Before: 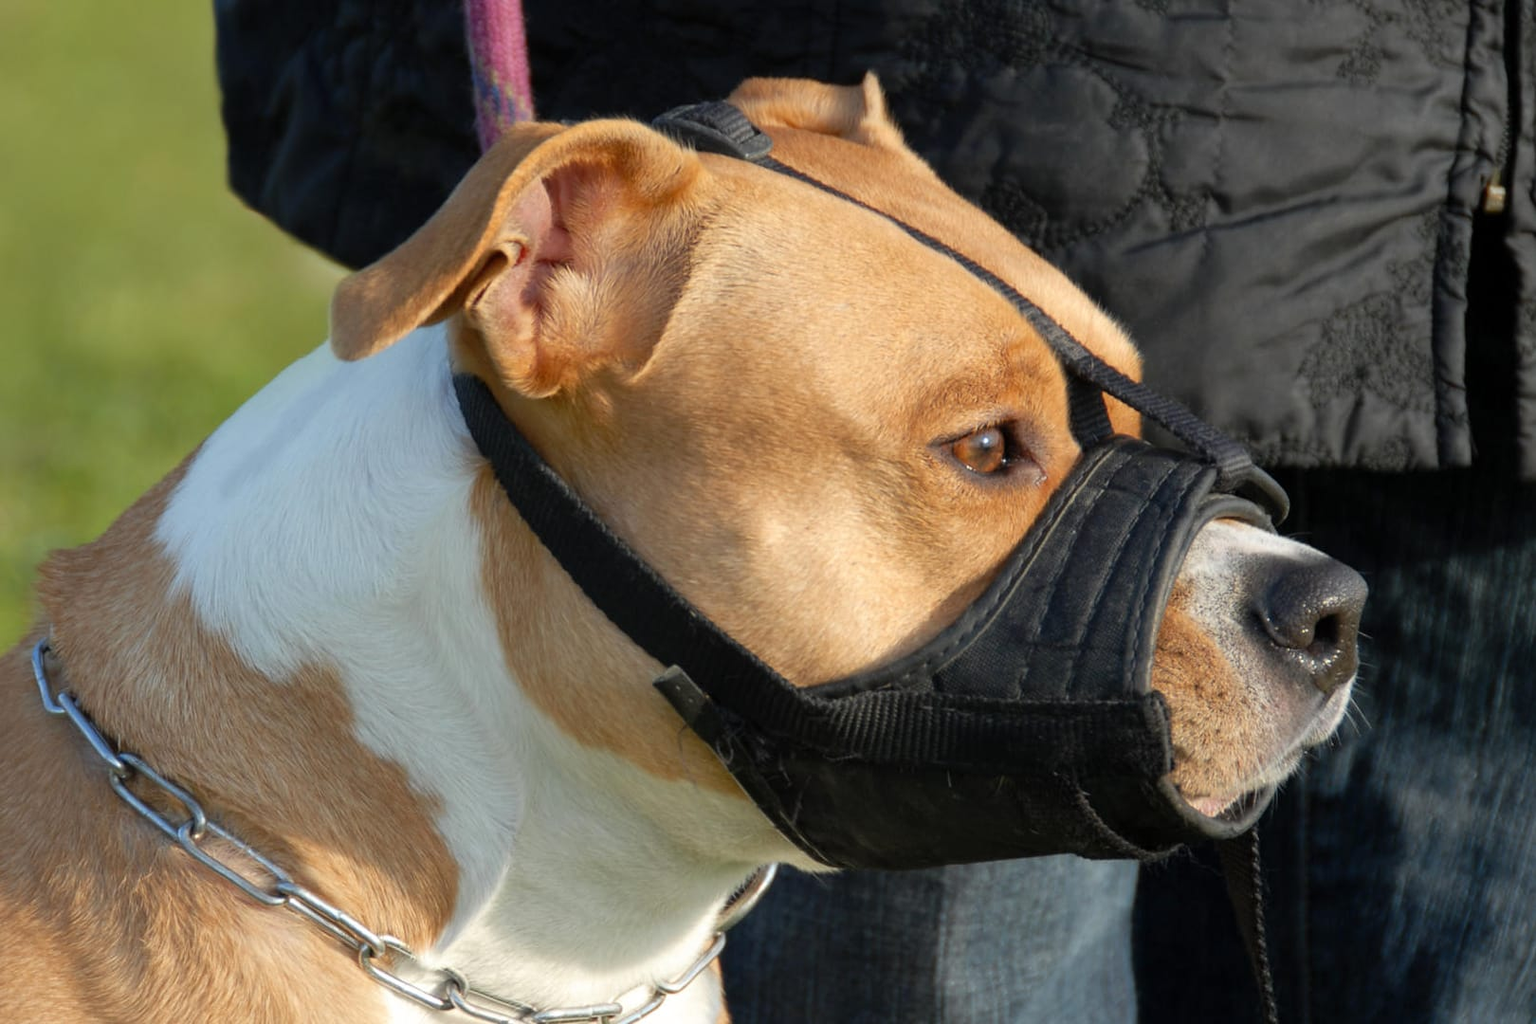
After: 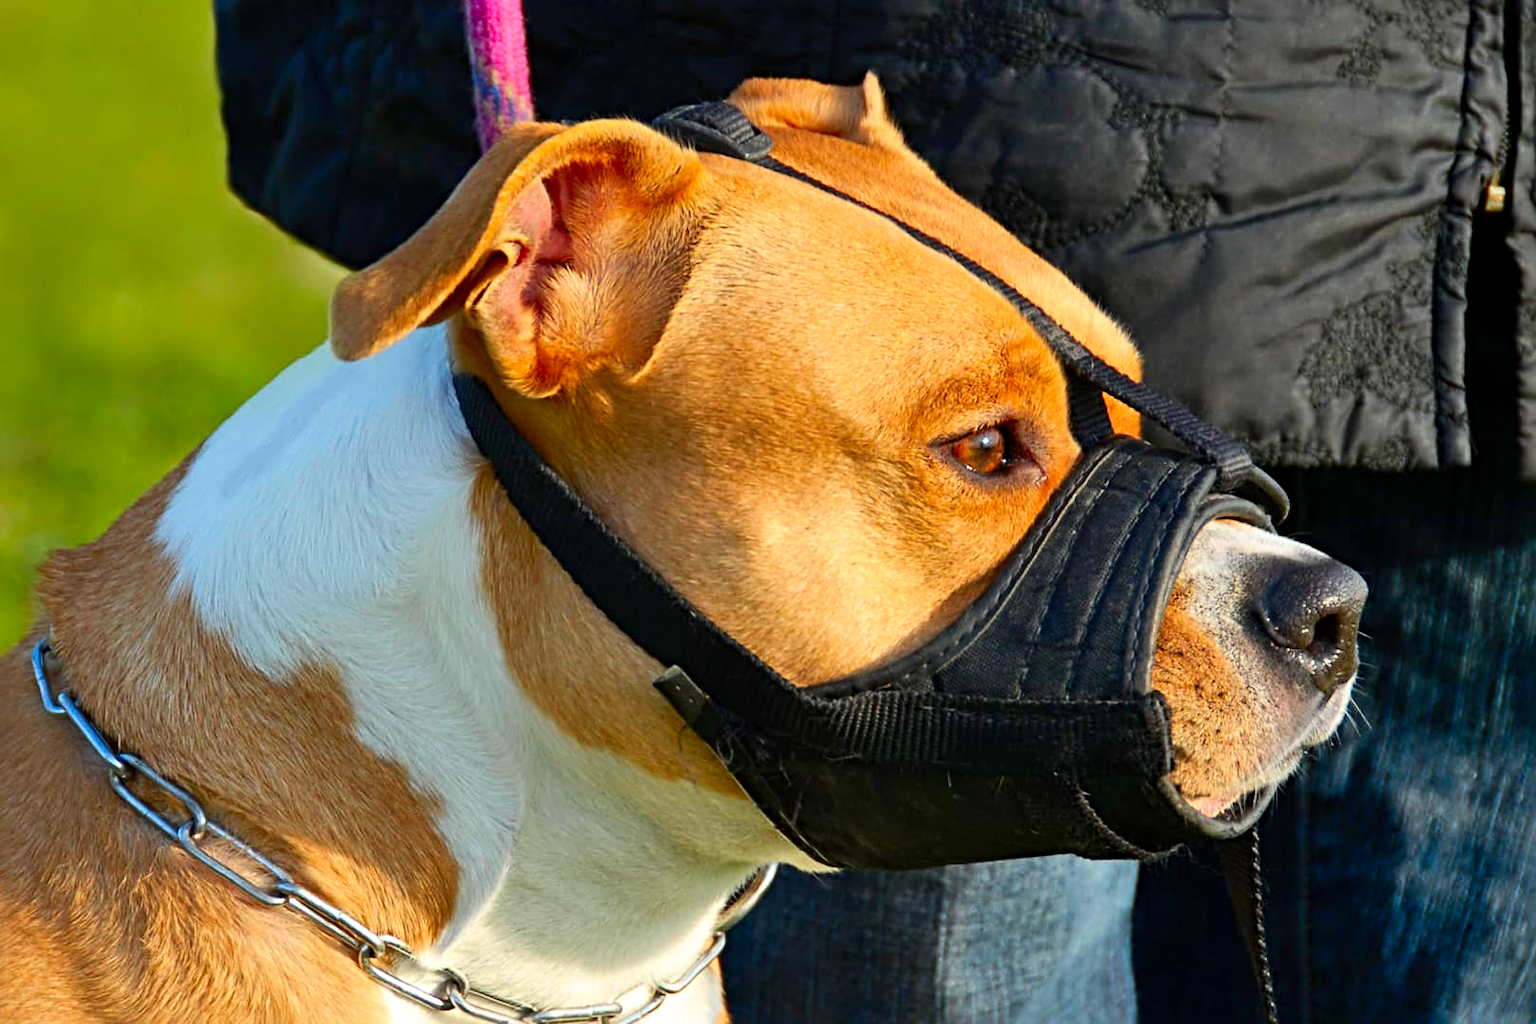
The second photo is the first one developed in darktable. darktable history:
shadows and highlights: shadows 49, highlights -41, soften with gaussian
contrast brightness saturation: contrast 0.18, saturation 0.3
sharpen: radius 4.883
color balance rgb: linear chroma grading › global chroma -0.67%, saturation formula JzAzBz (2021)
color correction: saturation 1.34
